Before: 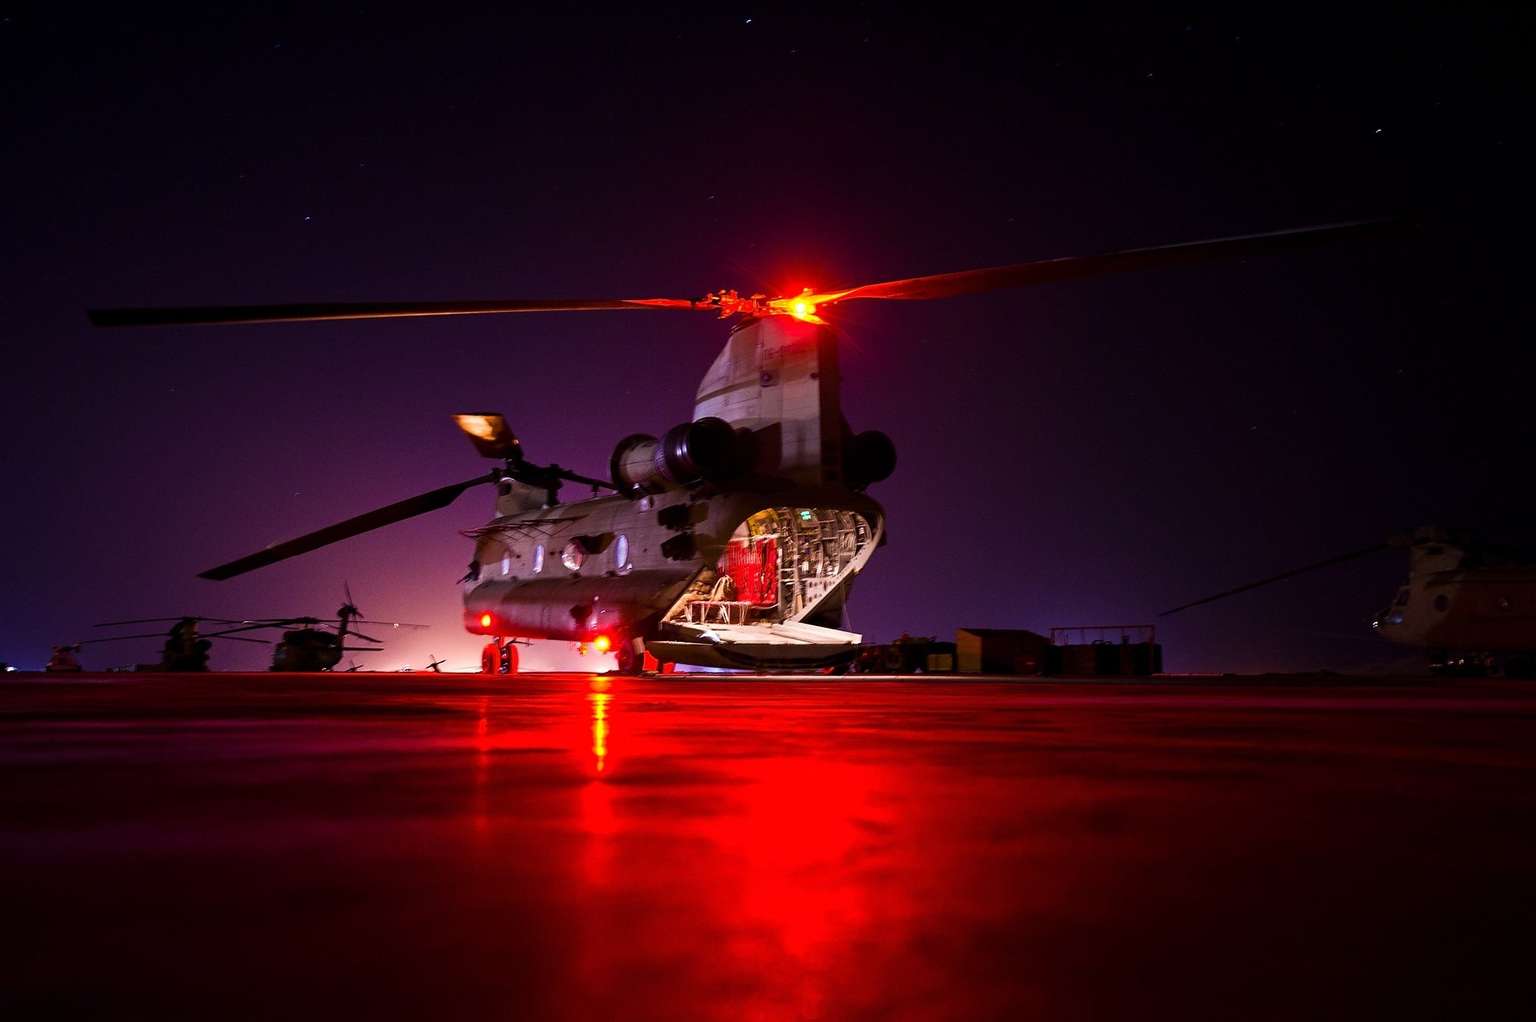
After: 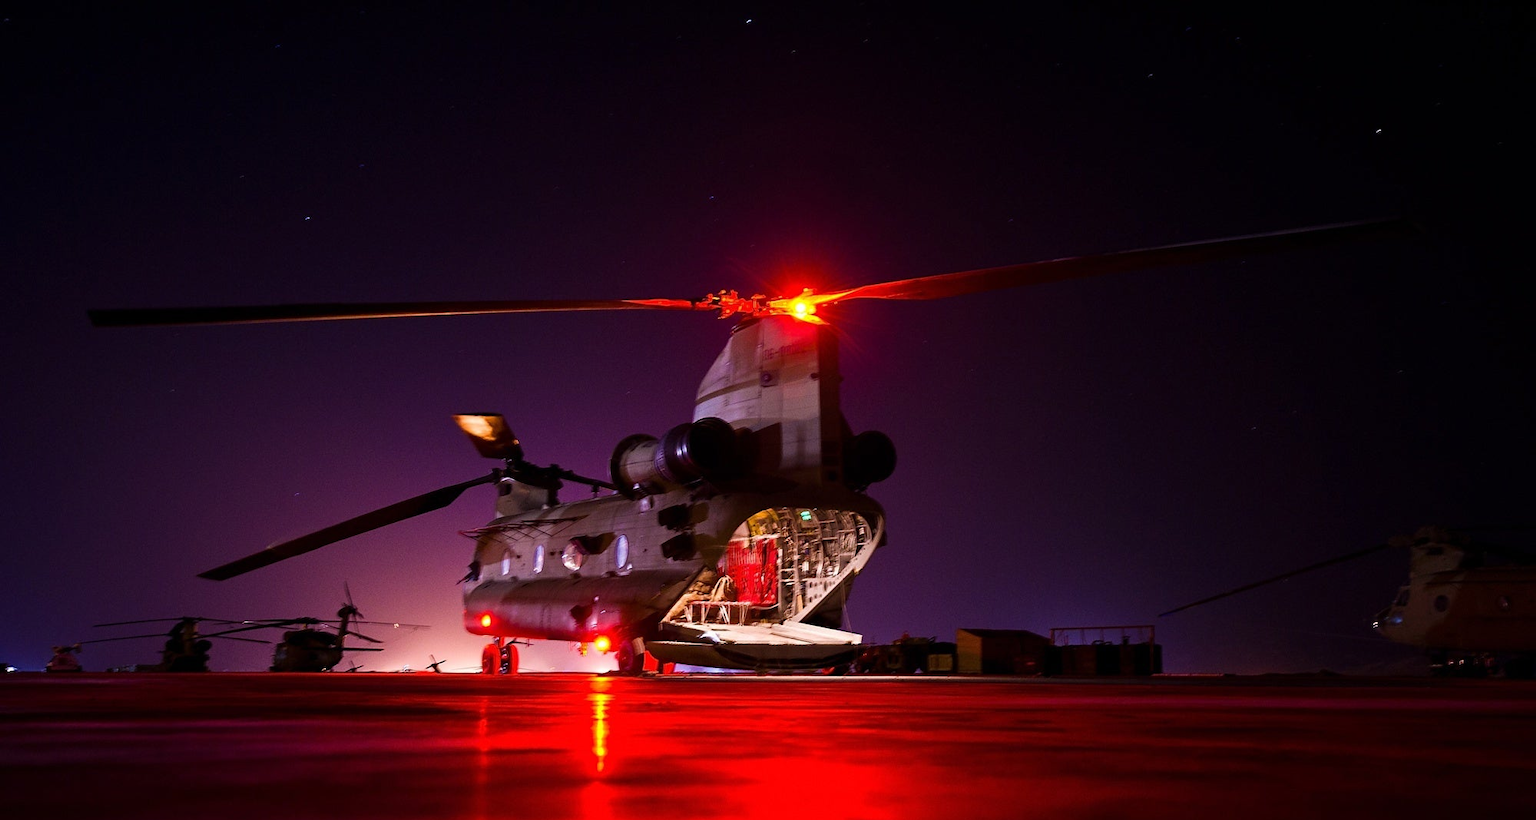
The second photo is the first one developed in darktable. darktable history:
white balance: red 1, blue 1
crop: bottom 19.644%
